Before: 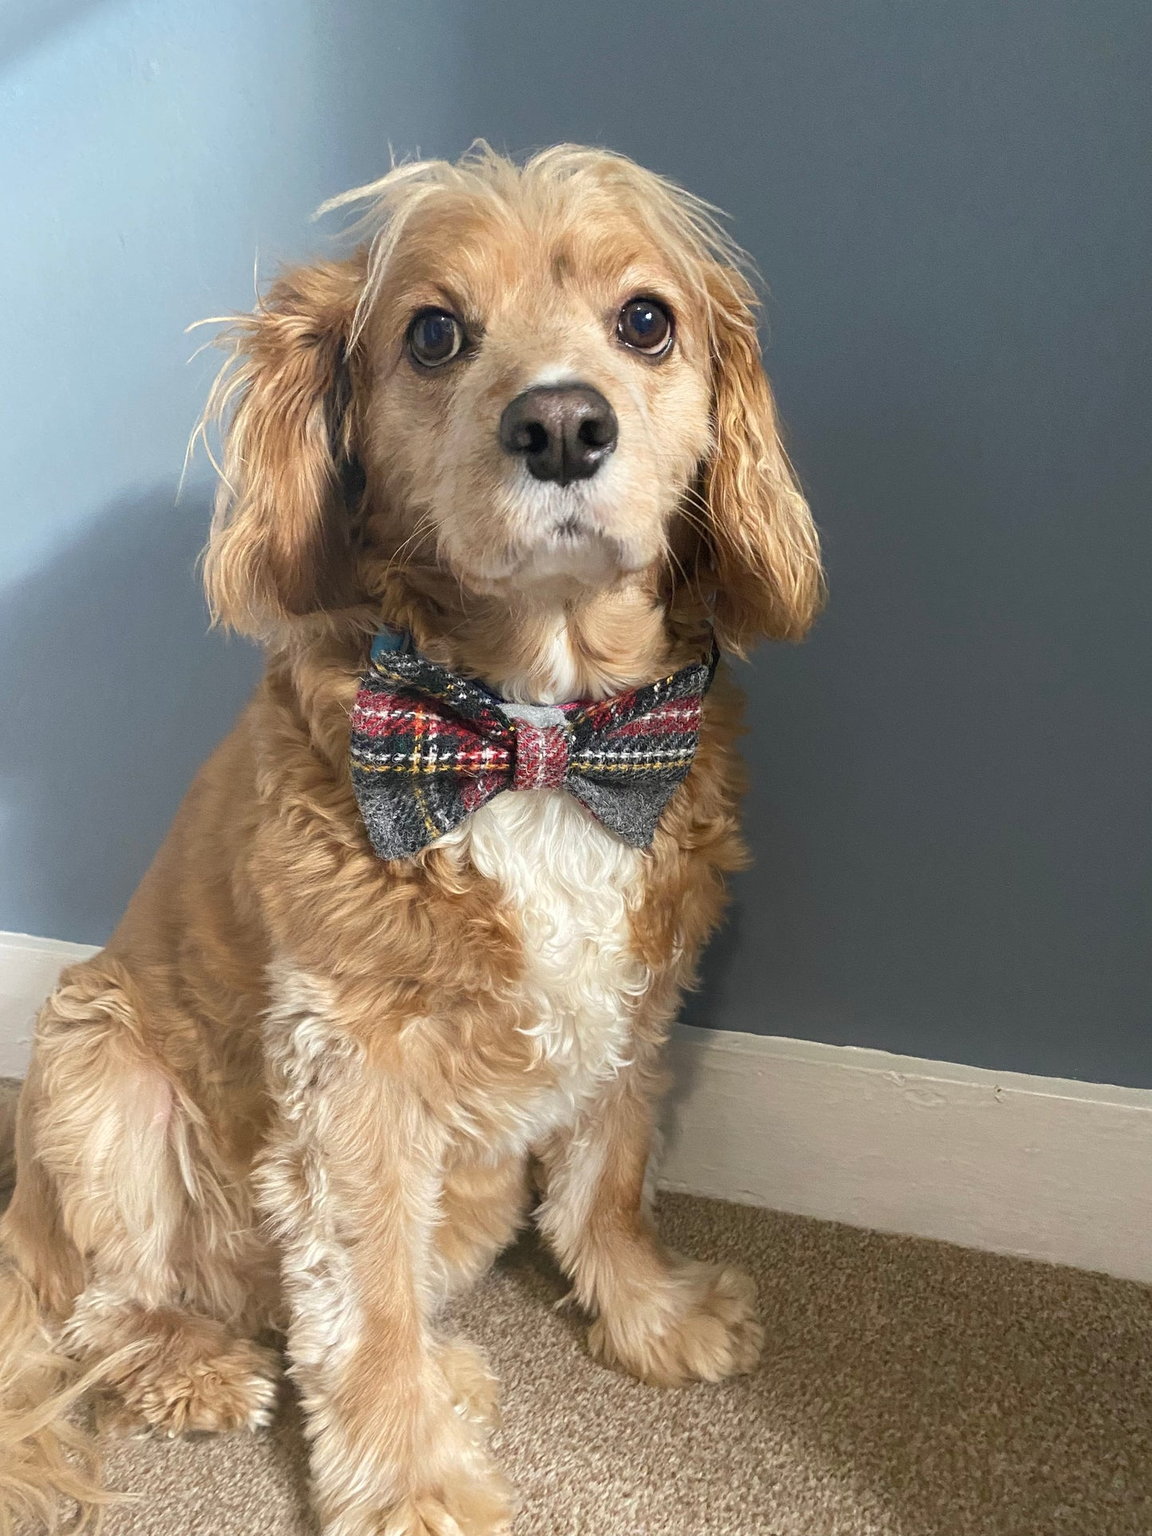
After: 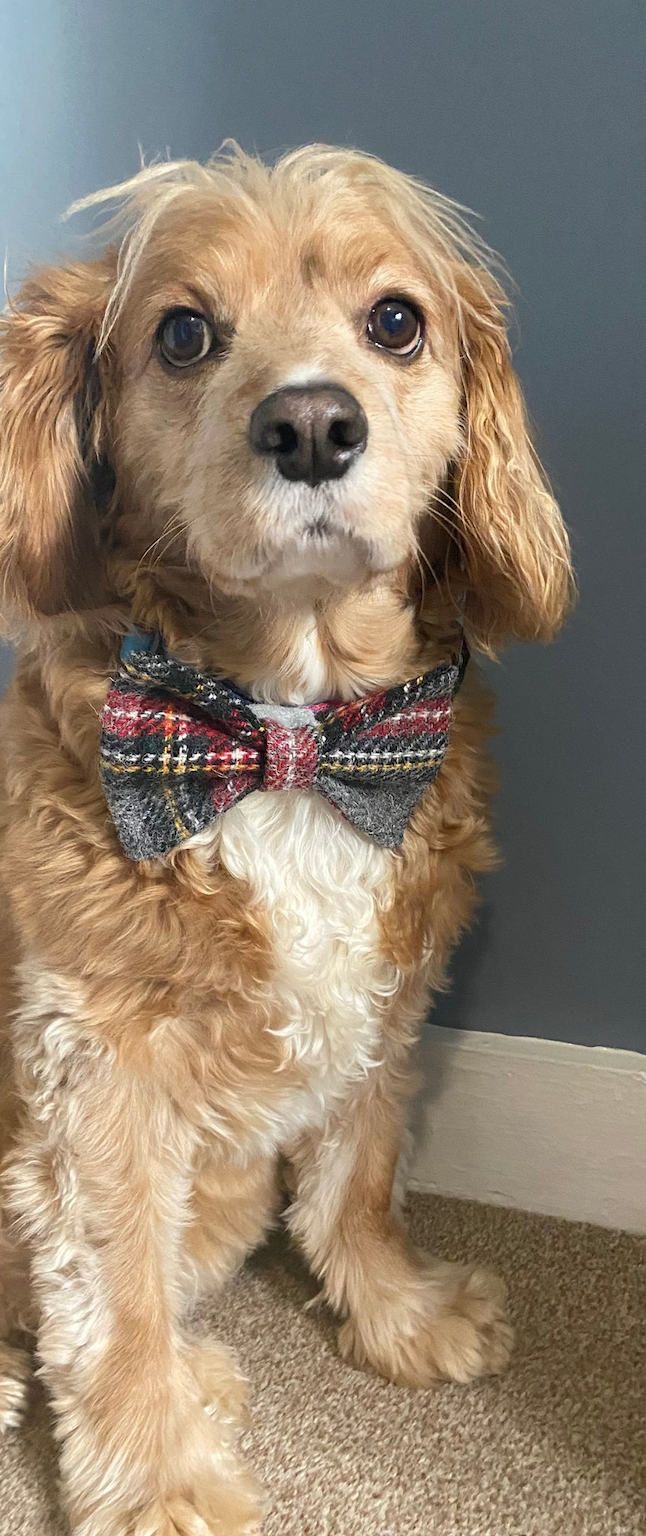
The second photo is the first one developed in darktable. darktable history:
crop: left 21.739%, right 22.086%, bottom 0%
